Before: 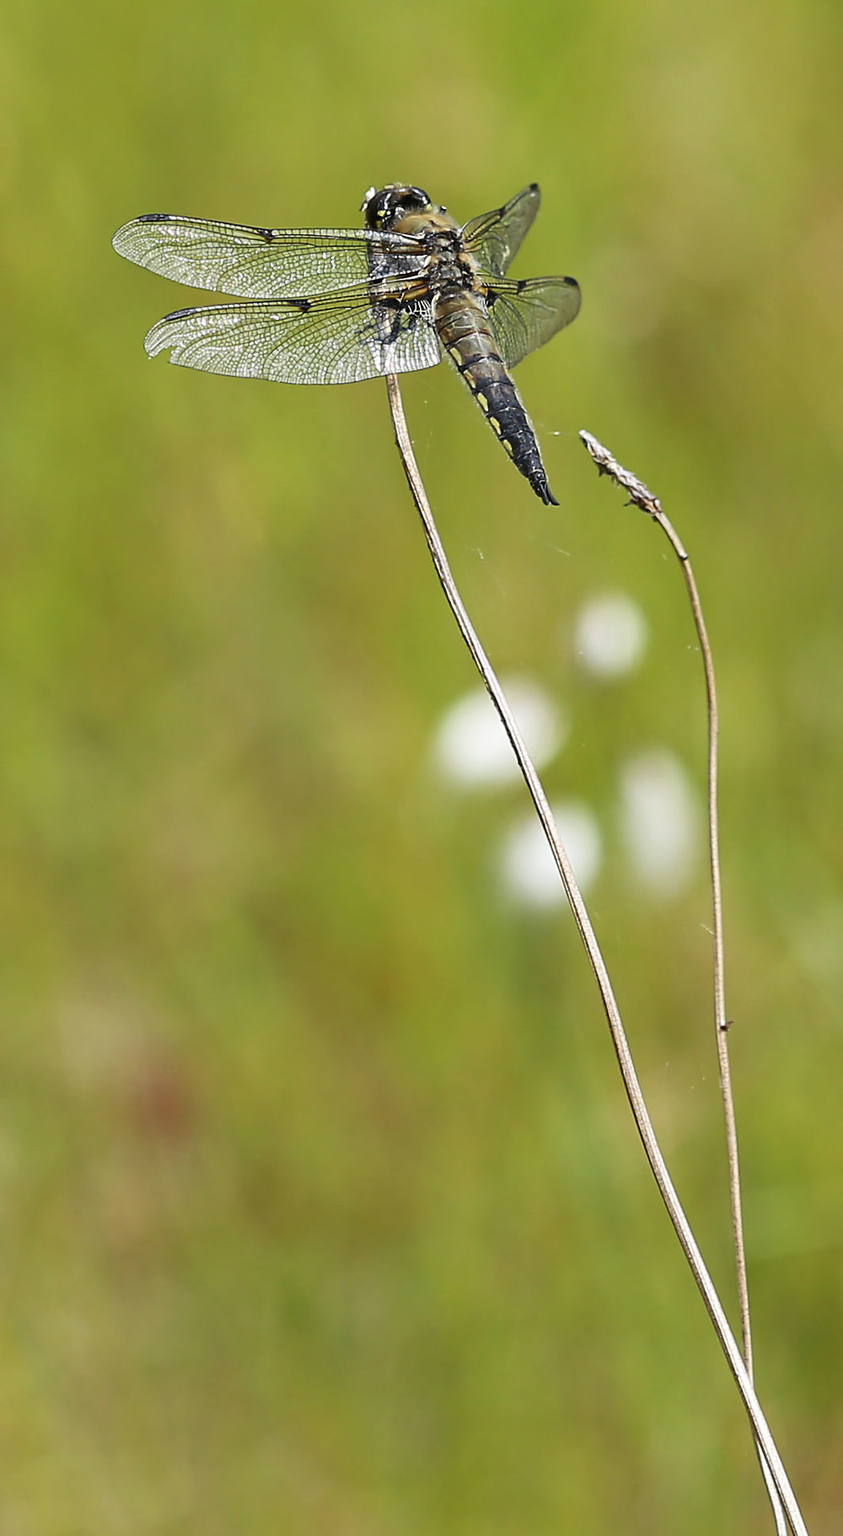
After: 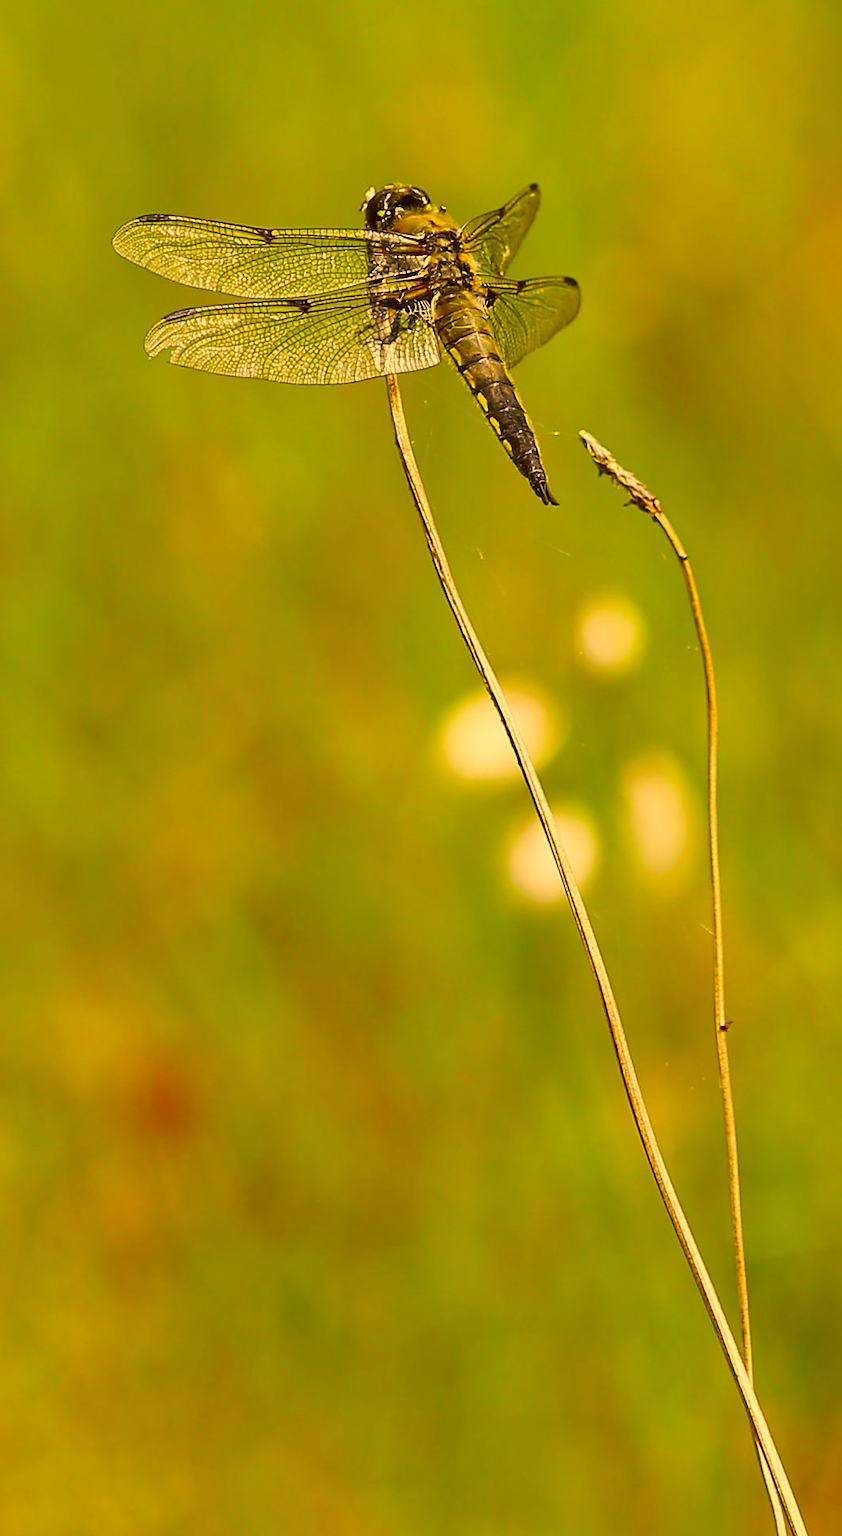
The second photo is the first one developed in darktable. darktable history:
exposure: compensate exposure bias true, compensate highlight preservation false
color correction: highlights a* 10.44, highlights b* 30.04, shadows a* 2.73, shadows b* 17.51, saturation 1.72
